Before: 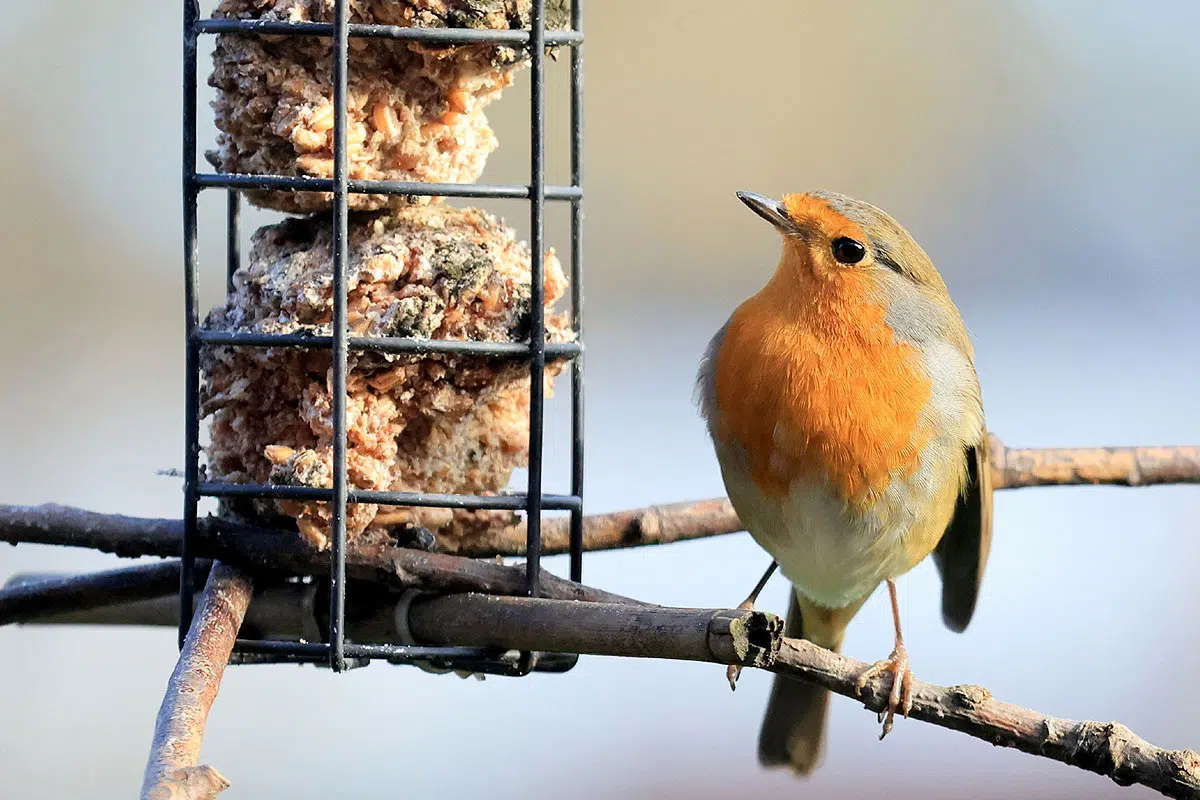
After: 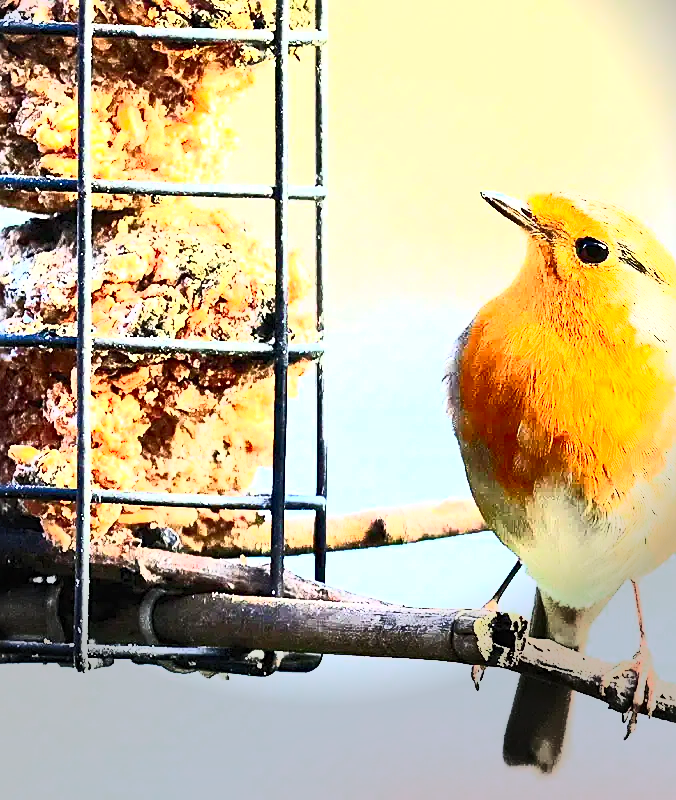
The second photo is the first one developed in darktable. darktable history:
sharpen: on, module defaults
crop: left 21.381%, right 22.27%
exposure: black level correction 0, exposure 1 EV, compensate highlight preservation false
shadows and highlights: radius 127.7, shadows 30.35, highlights -30.87, low approximation 0.01, soften with gaussian
contrast brightness saturation: contrast 0.814, brightness 0.588, saturation 0.586
vignetting: fall-off start 87.85%, fall-off radius 24.59%, center (-0.057, -0.358)
